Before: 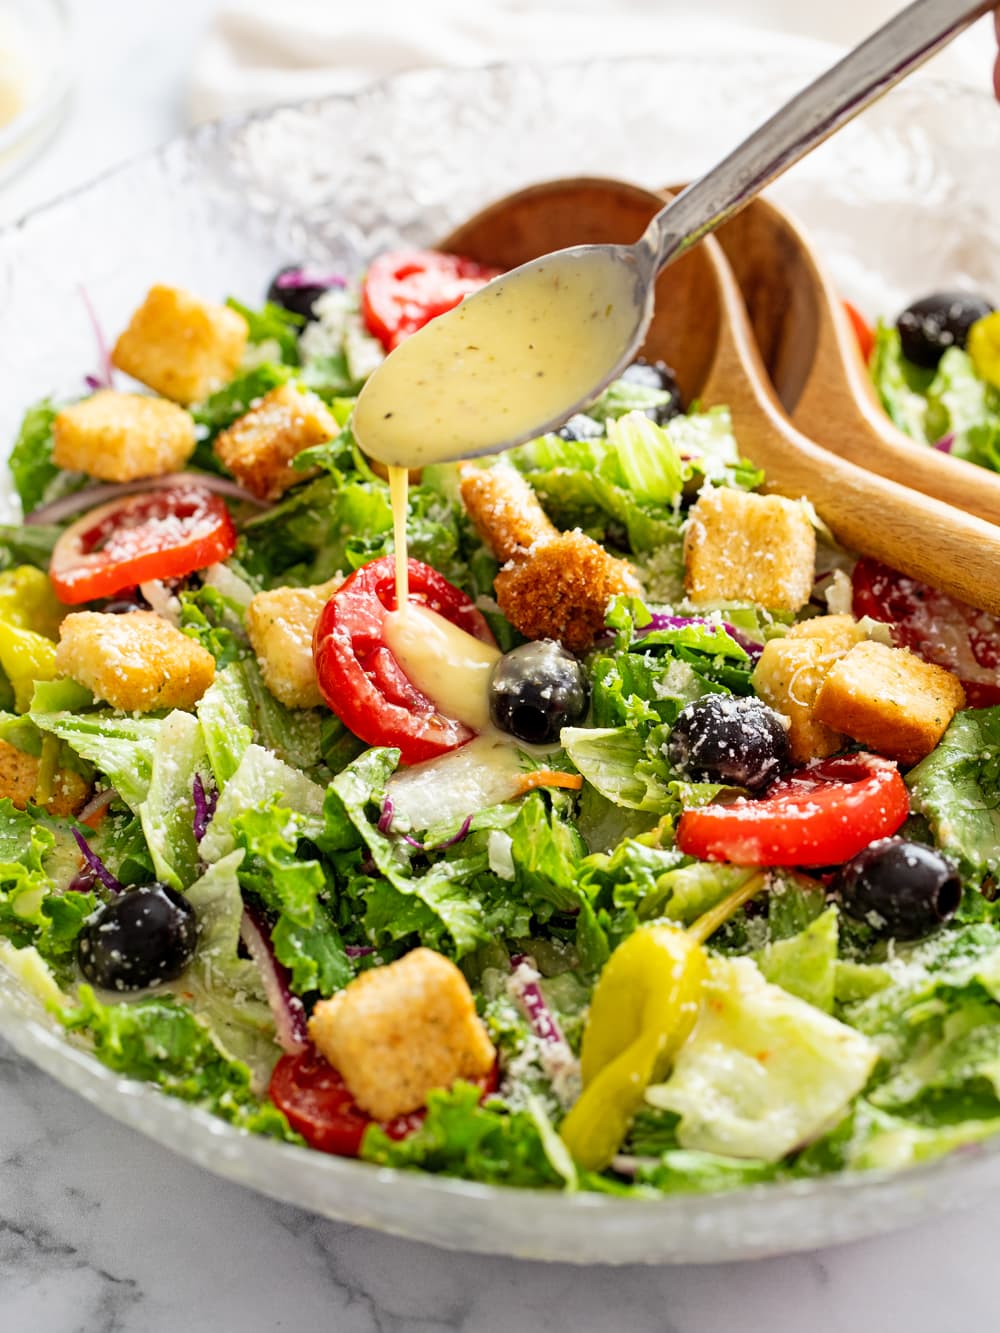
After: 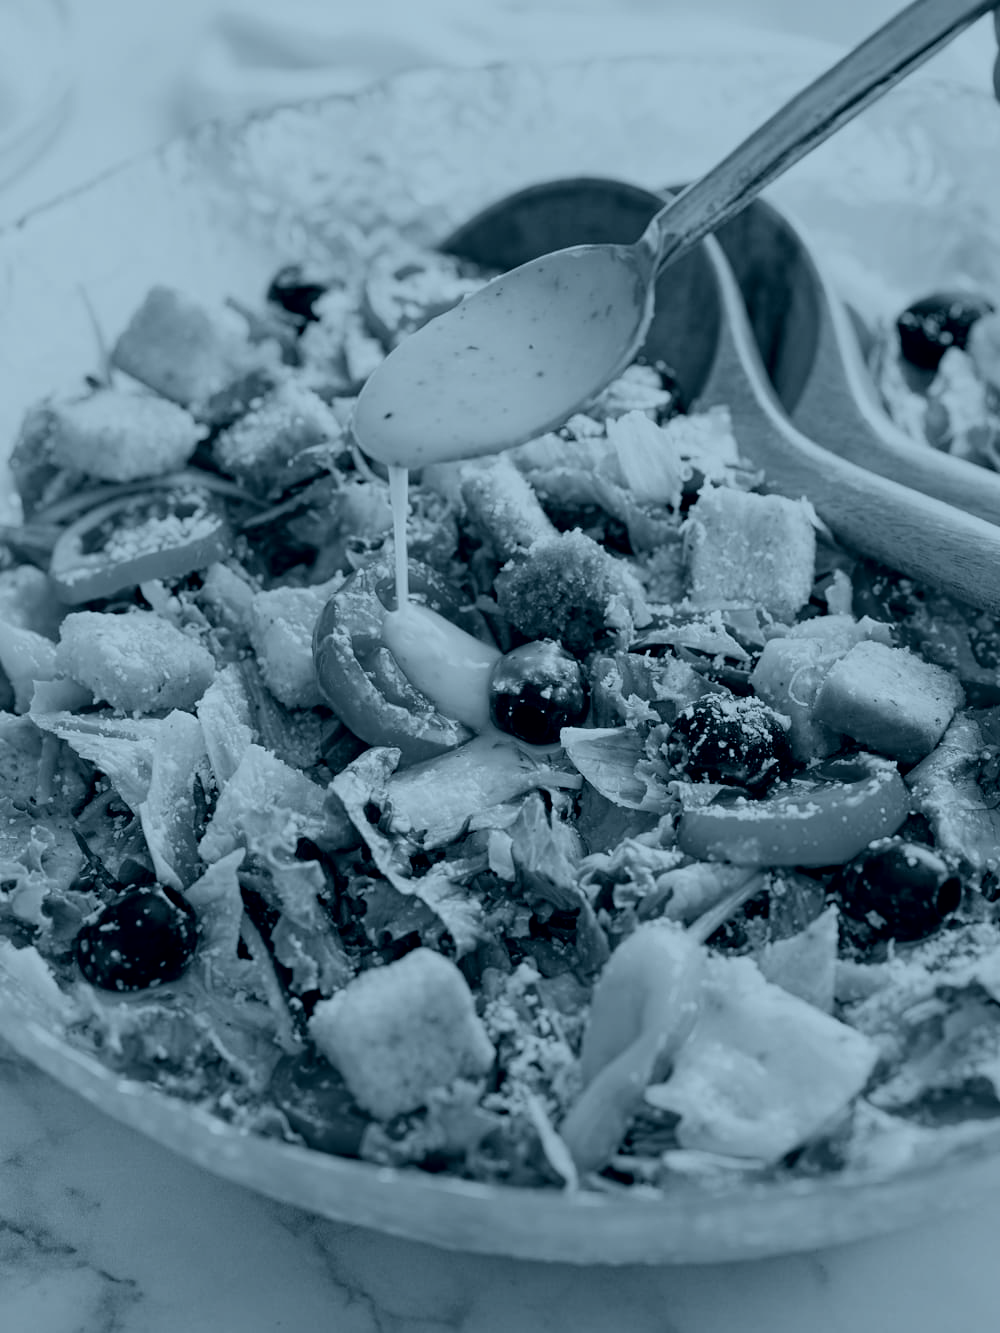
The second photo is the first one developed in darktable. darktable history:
base curve: curves: ch0 [(0, 0) (0.073, 0.04) (0.157, 0.139) (0.492, 0.492) (0.758, 0.758) (1, 1)], preserve colors none
colorize: hue 194.4°, saturation 29%, source mix 61.75%, lightness 3.98%, version 1
exposure: black level correction 0, exposure 1.2 EV, compensate exposure bias true, compensate highlight preservation false
